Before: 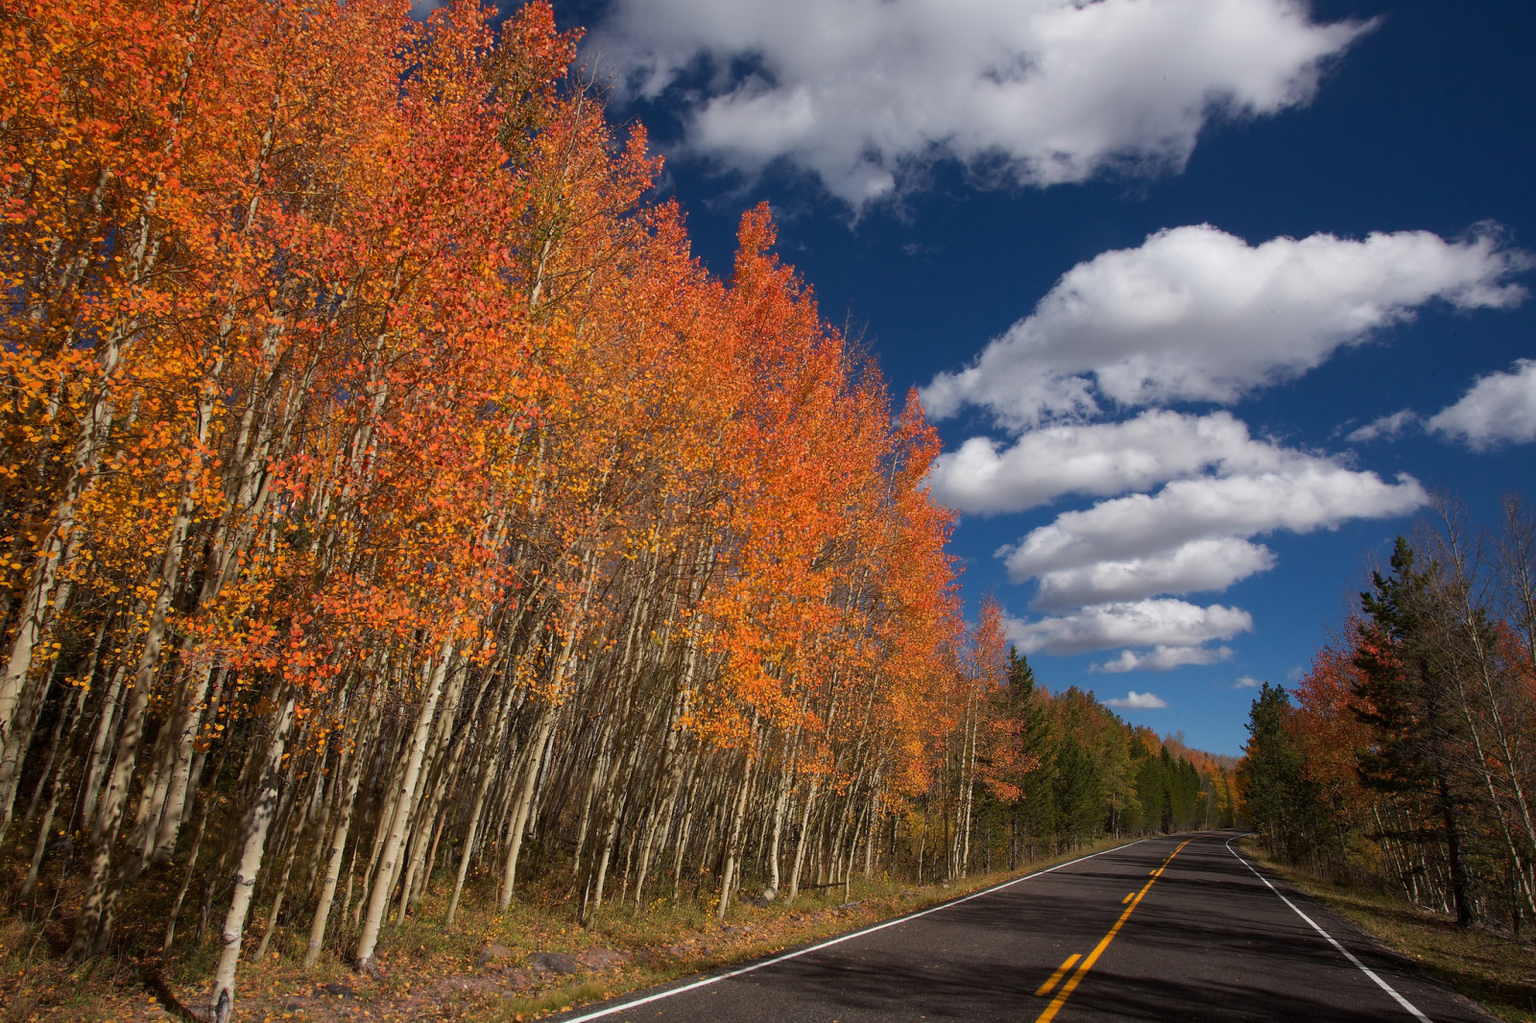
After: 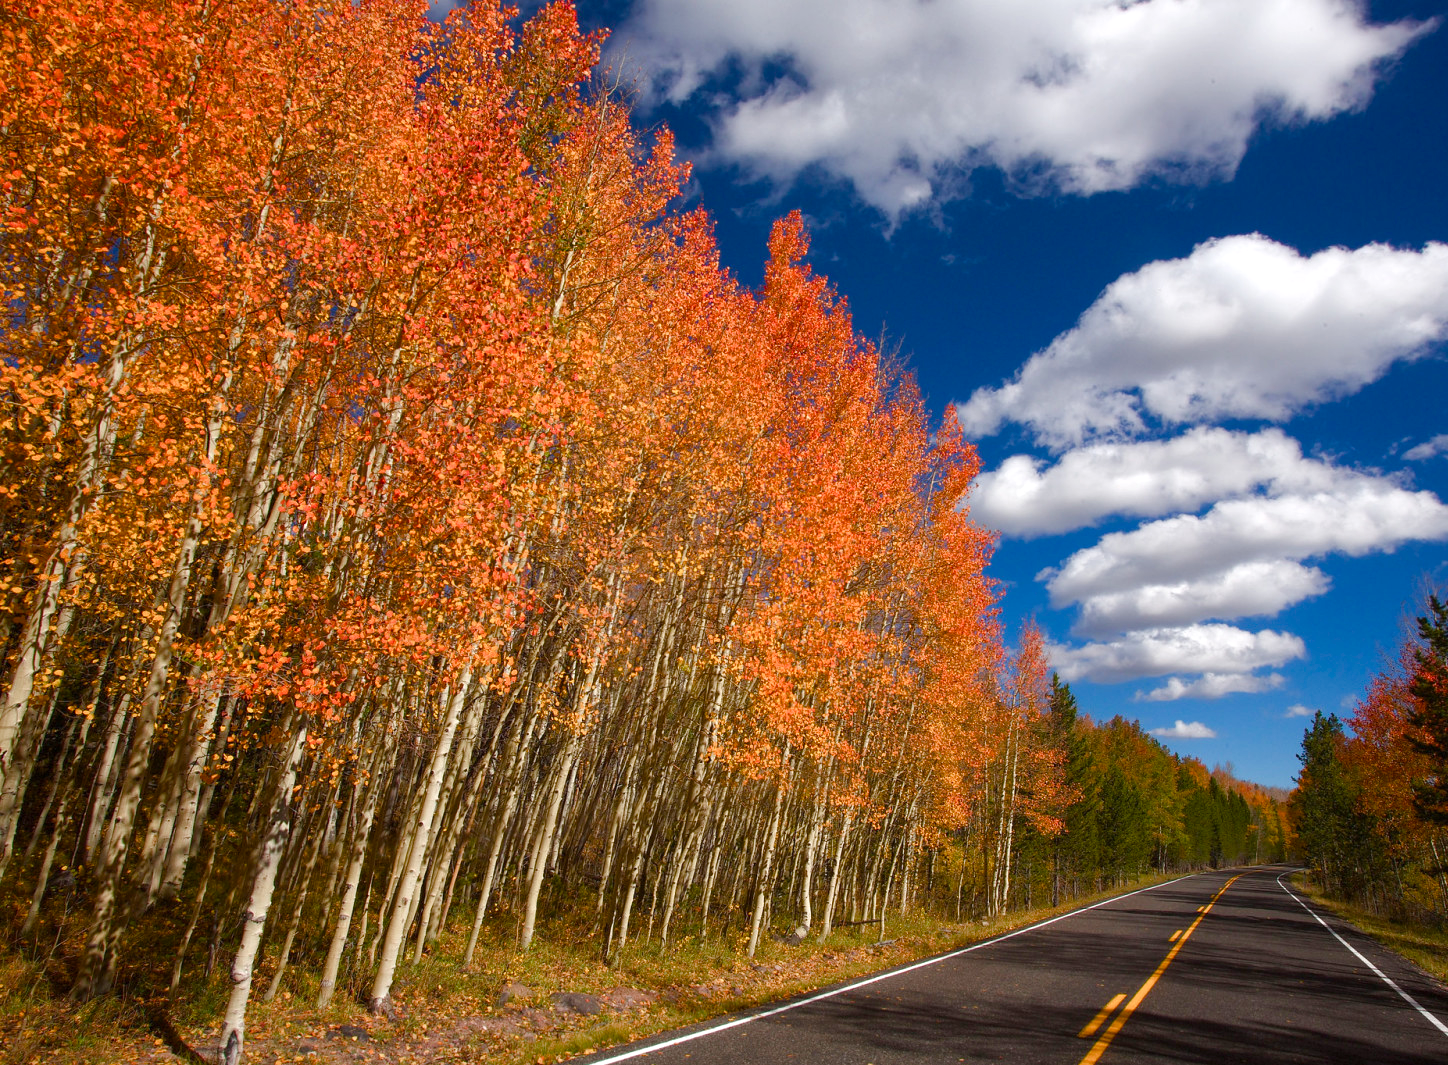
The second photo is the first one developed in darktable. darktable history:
color balance rgb: perceptual saturation grading › global saturation 0.597%, perceptual saturation grading › highlights -29.218%, perceptual saturation grading › mid-tones 29.165%, perceptual saturation grading › shadows 59.837%, global vibrance 9.5%
color correction: highlights b* -0.057
crop: right 9.488%, bottom 0.027%
exposure: black level correction 0, exposure 0.499 EV, compensate exposure bias true, compensate highlight preservation false
